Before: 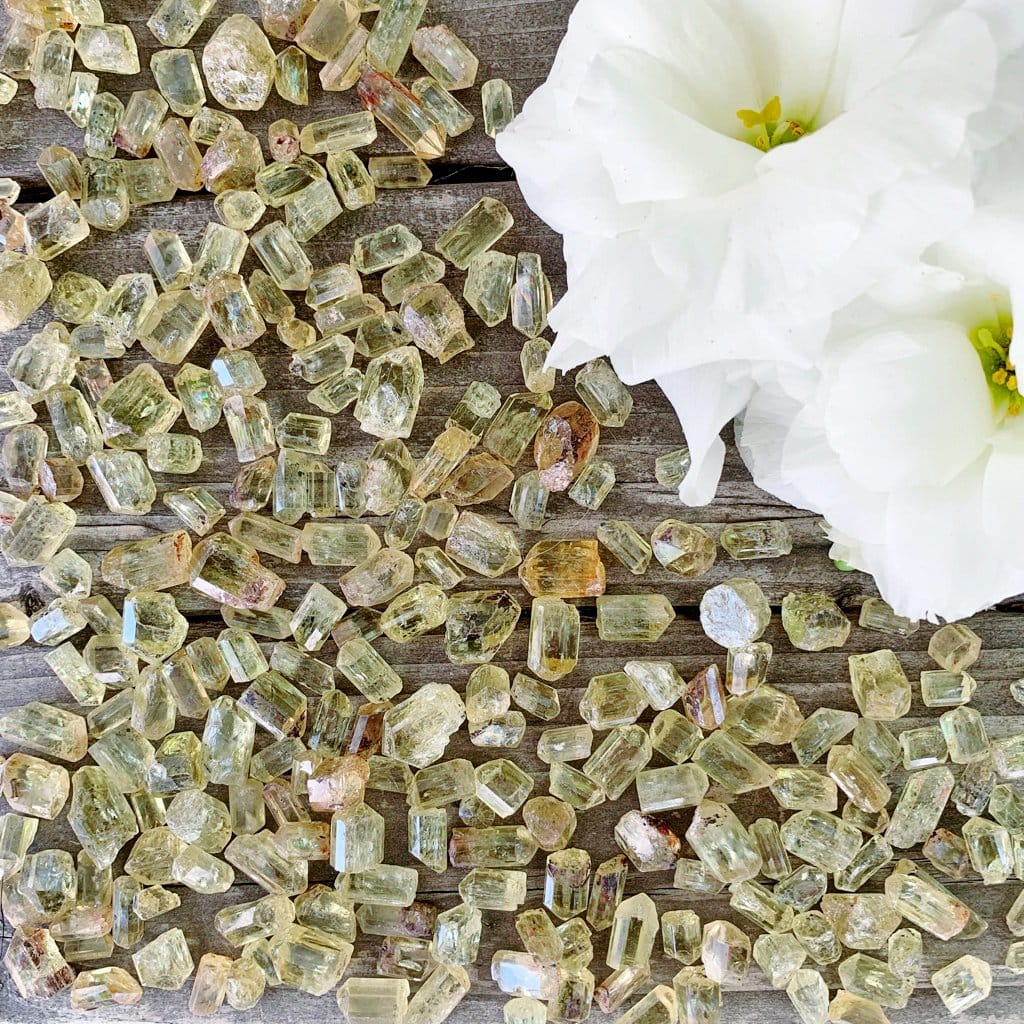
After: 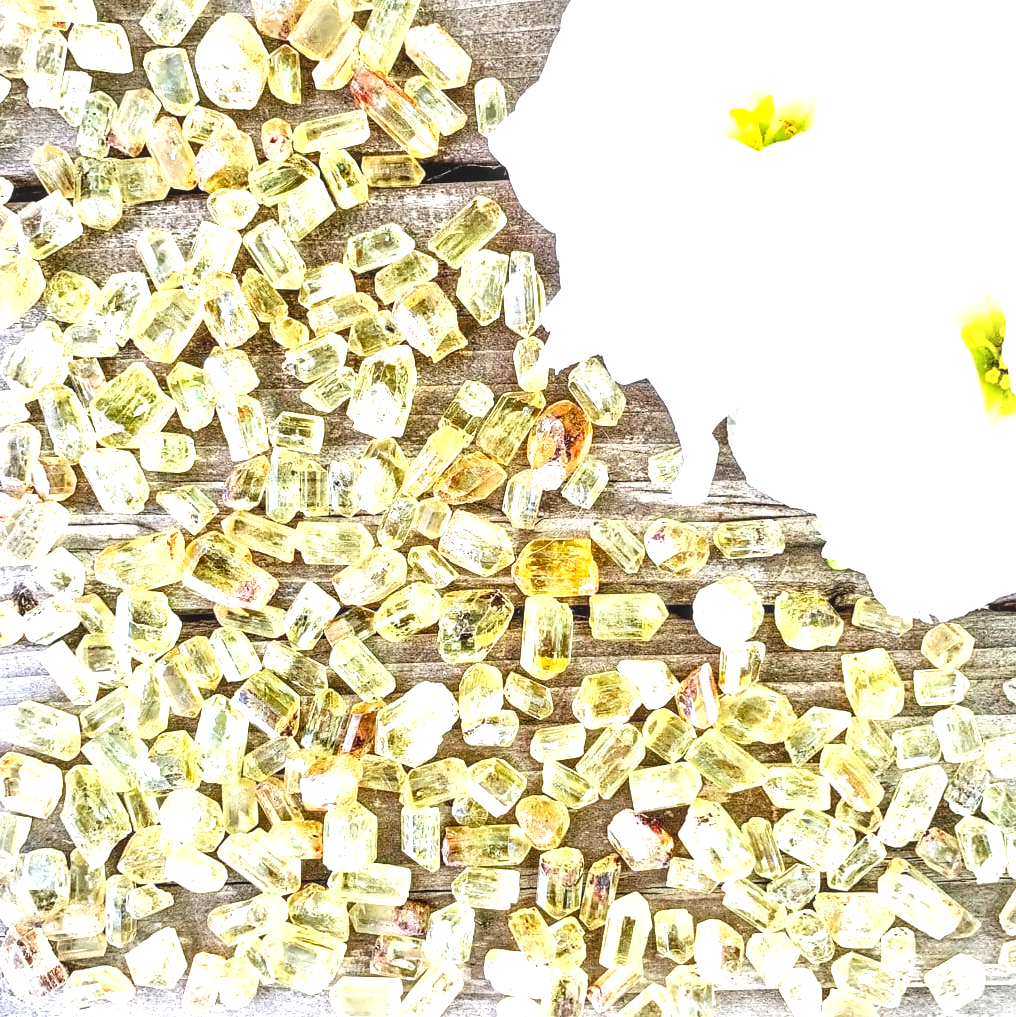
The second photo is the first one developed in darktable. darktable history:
crop and rotate: left 0.713%, top 0.181%, bottom 0.409%
contrast brightness saturation: contrast 0.073
exposure: black level correction 0, exposure 1.603 EV, compensate highlight preservation false
contrast equalizer: octaves 7, y [[0.5 ×6], [0.5 ×6], [0.5 ×6], [0, 0.033, 0.067, 0.1, 0.133, 0.167], [0, 0.05, 0.1, 0.15, 0.2, 0.25]]
color balance rgb: perceptual saturation grading › global saturation 19.411%
local contrast: on, module defaults
vignetting: fall-off radius 60.86%, brightness -0.18, saturation -0.308
